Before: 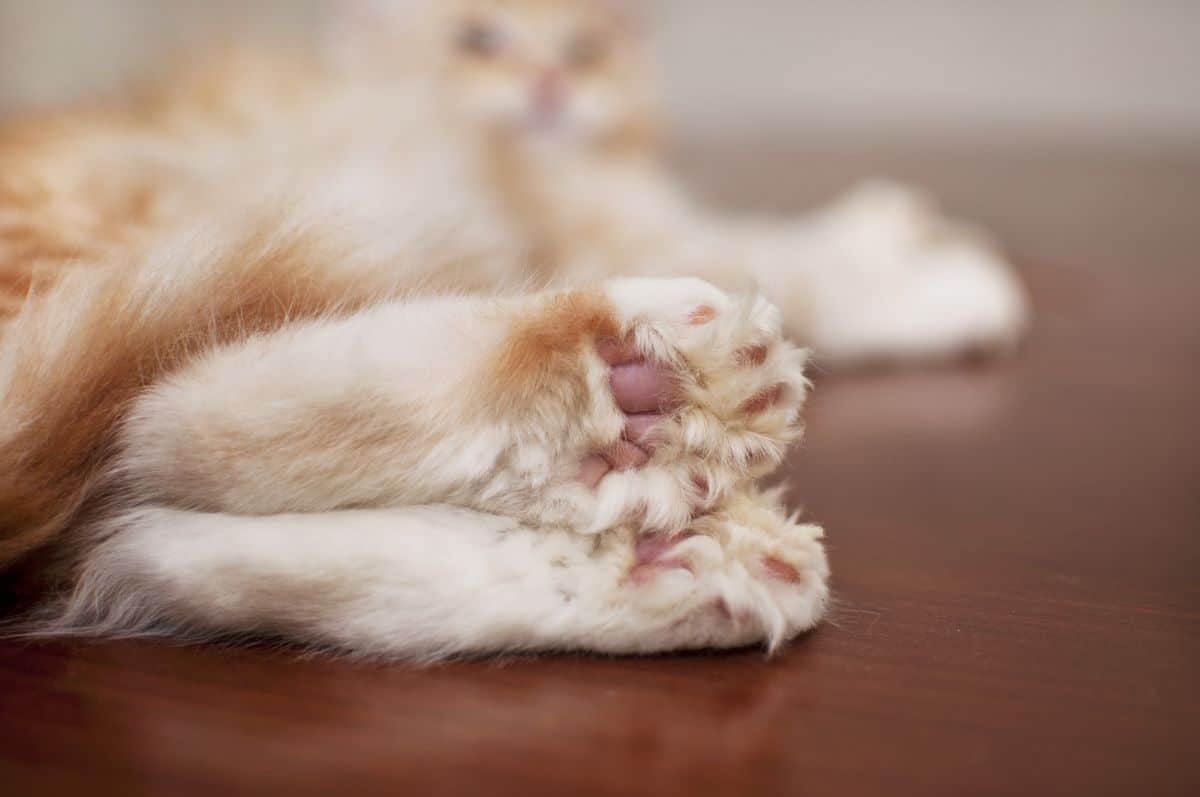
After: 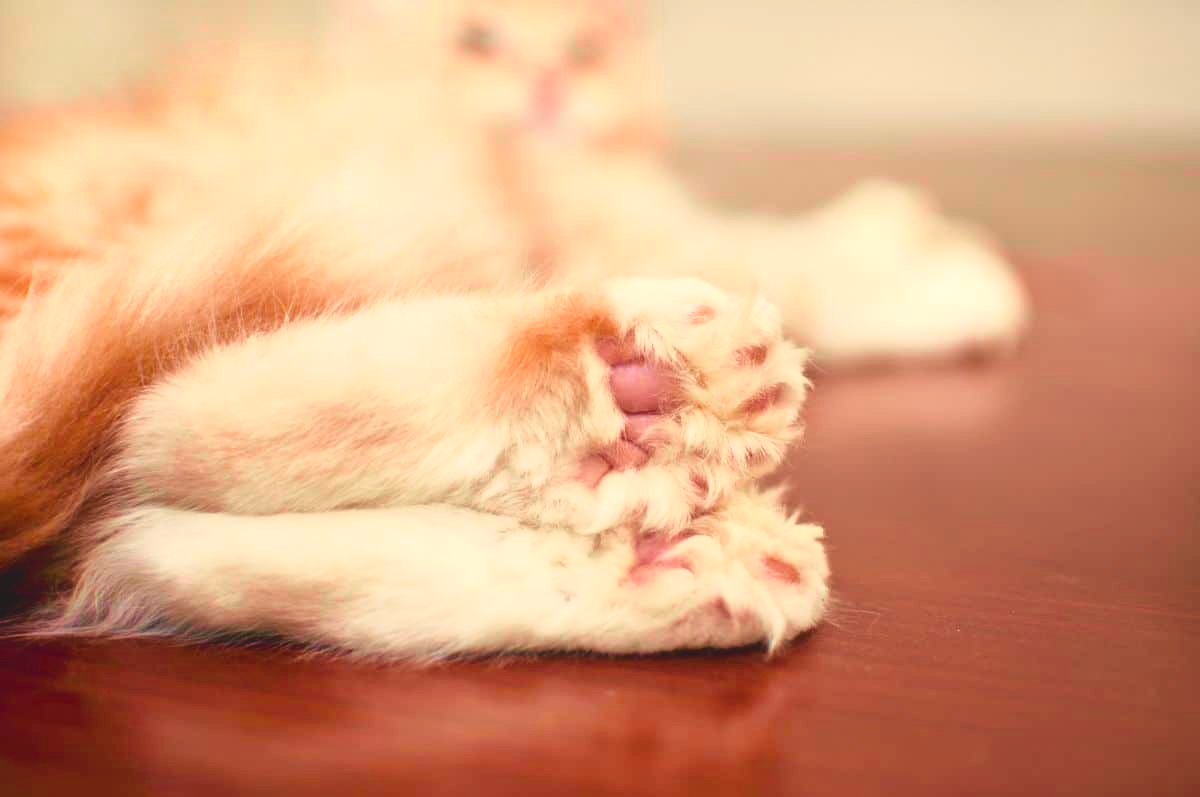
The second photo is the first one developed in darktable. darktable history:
color balance rgb: shadows lift › chroma 3%, shadows lift › hue 280.8°, power › hue 330°, highlights gain › chroma 3%, highlights gain › hue 75.6°, global offset › luminance 1.5%, perceptual saturation grading › global saturation 20%, perceptual saturation grading › highlights -25%, perceptual saturation grading › shadows 50%, global vibrance 30%
exposure: black level correction 0, exposure 0.5 EV, compensate exposure bias true, compensate highlight preservation false
tone curve: curves: ch0 [(0, 0.021) (0.049, 0.044) (0.152, 0.14) (0.328, 0.377) (0.473, 0.543) (0.641, 0.705) (0.85, 0.894) (1, 0.969)]; ch1 [(0, 0) (0.302, 0.331) (0.427, 0.433) (0.472, 0.47) (0.502, 0.503) (0.527, 0.524) (0.564, 0.591) (0.602, 0.632) (0.677, 0.701) (0.859, 0.885) (1, 1)]; ch2 [(0, 0) (0.33, 0.301) (0.447, 0.44) (0.487, 0.496) (0.502, 0.516) (0.535, 0.563) (0.565, 0.6) (0.618, 0.629) (1, 1)], color space Lab, independent channels, preserve colors none
